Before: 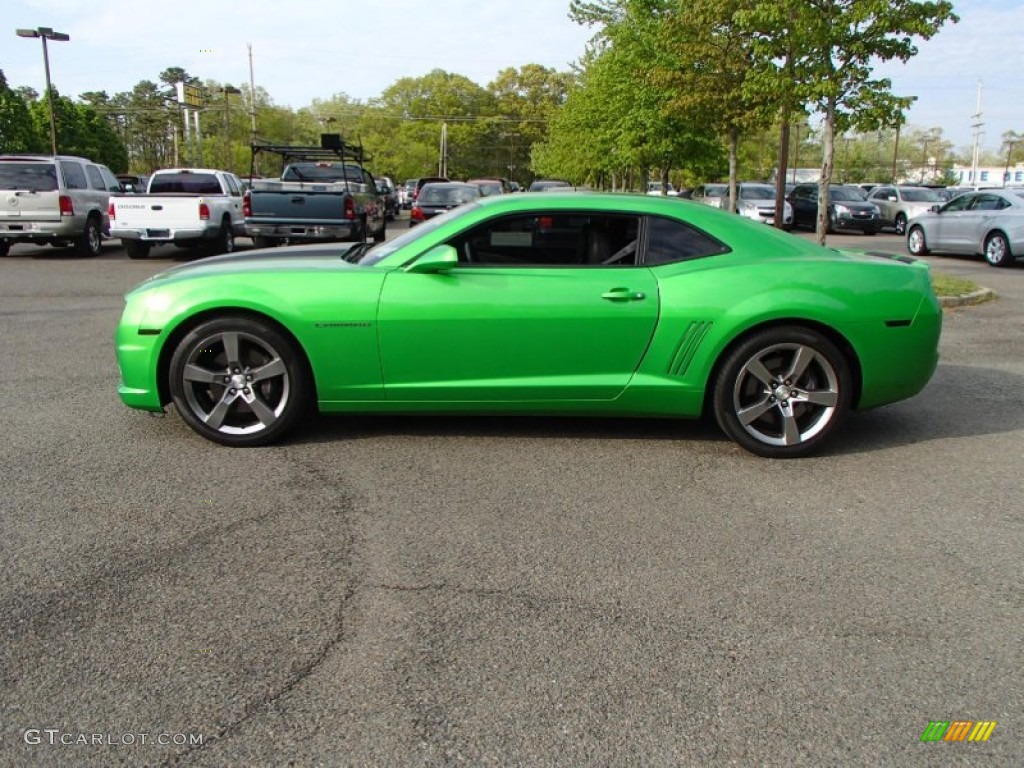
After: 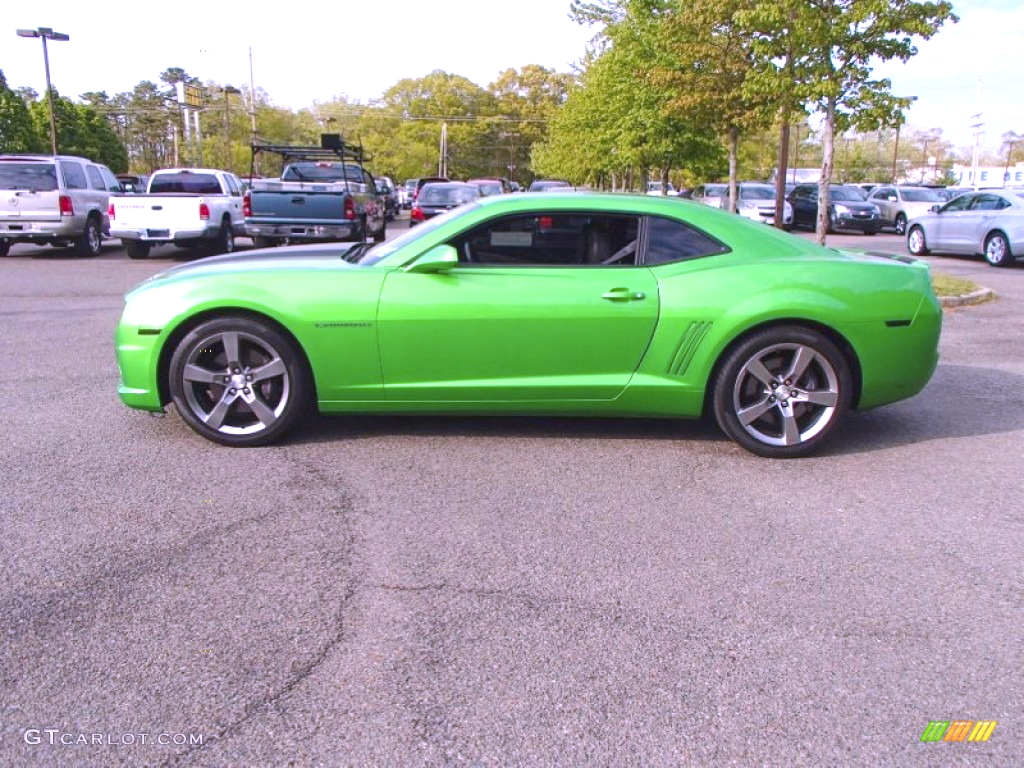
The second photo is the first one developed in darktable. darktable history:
color balance rgb: linear chroma grading › global chroma 3.132%, perceptual saturation grading › global saturation 0.501%, hue shift -4.57°, contrast -21.532%
local contrast: highlights 107%, shadows 103%, detail 120%, midtone range 0.2
exposure: black level correction -0.001, exposure 1.109 EV, compensate highlight preservation false
color calibration: output R [1.063, -0.012, -0.003, 0], output B [-0.079, 0.047, 1, 0], illuminant as shot in camera, x 0.379, y 0.397, temperature 4131.99 K
